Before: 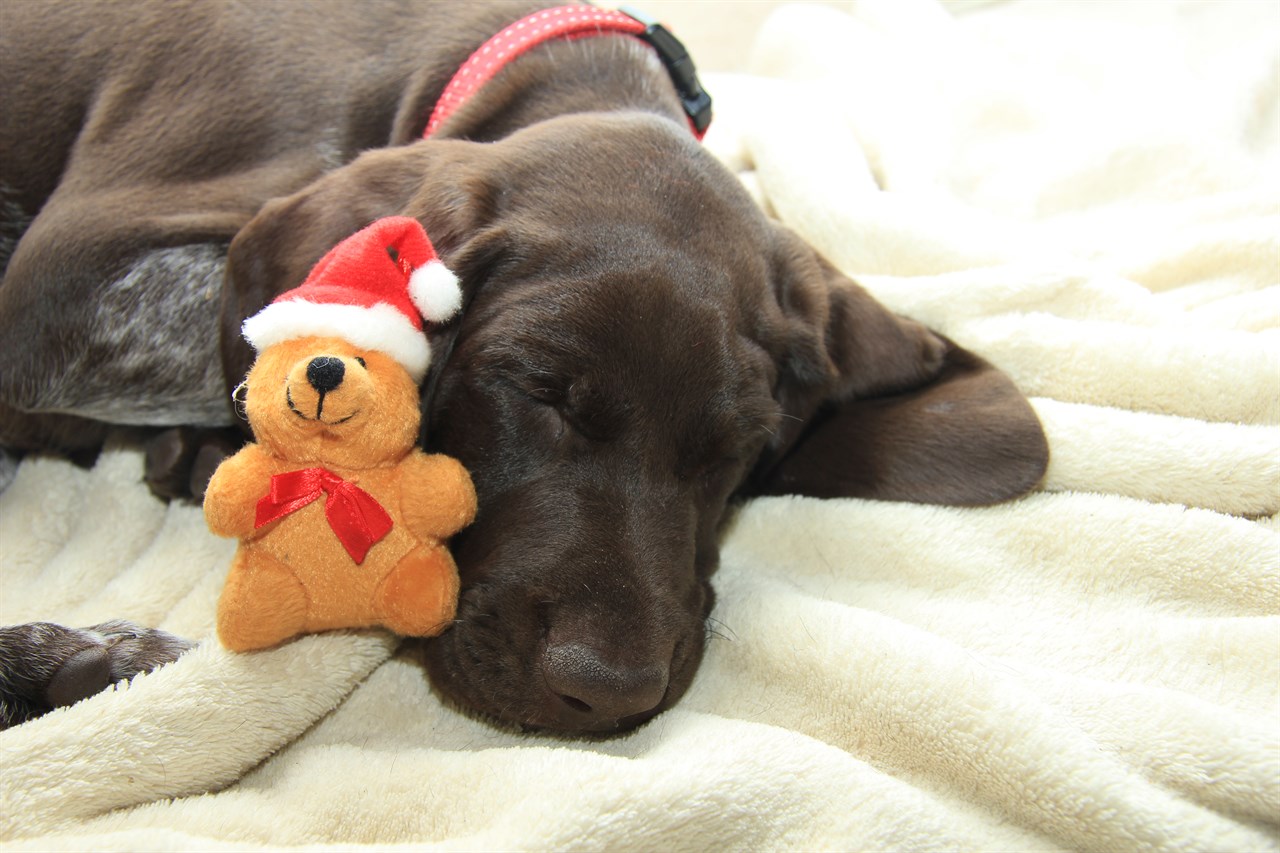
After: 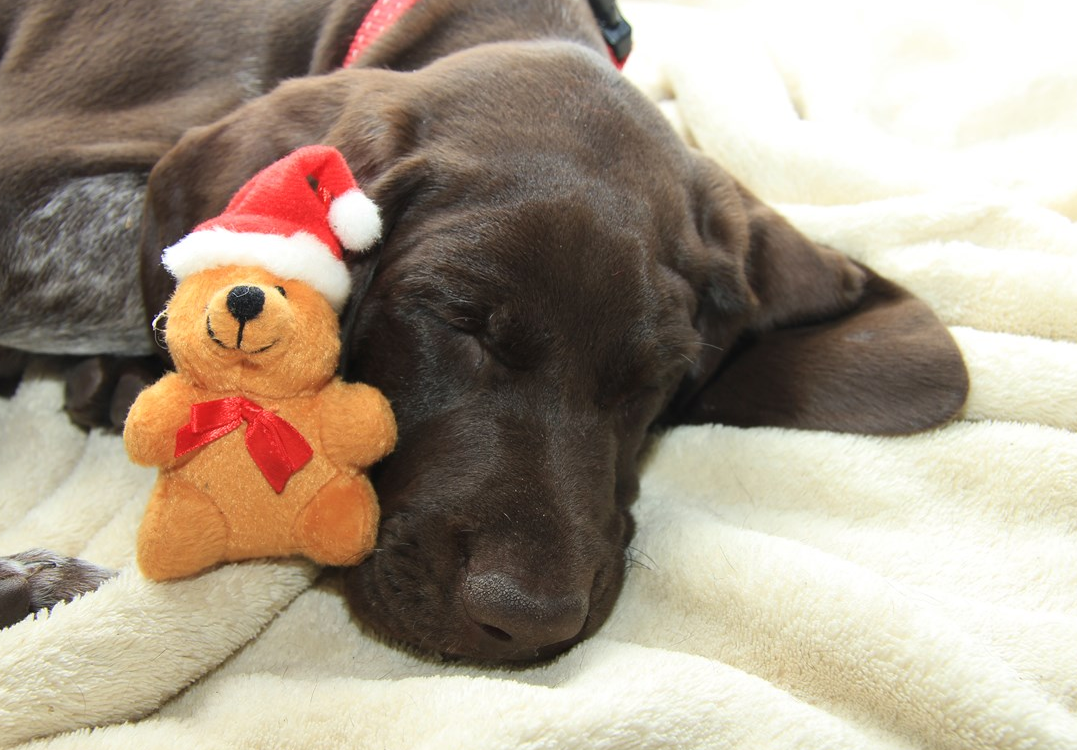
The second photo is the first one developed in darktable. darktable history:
crop: left 6.253%, top 8.326%, right 9.545%, bottom 3.672%
